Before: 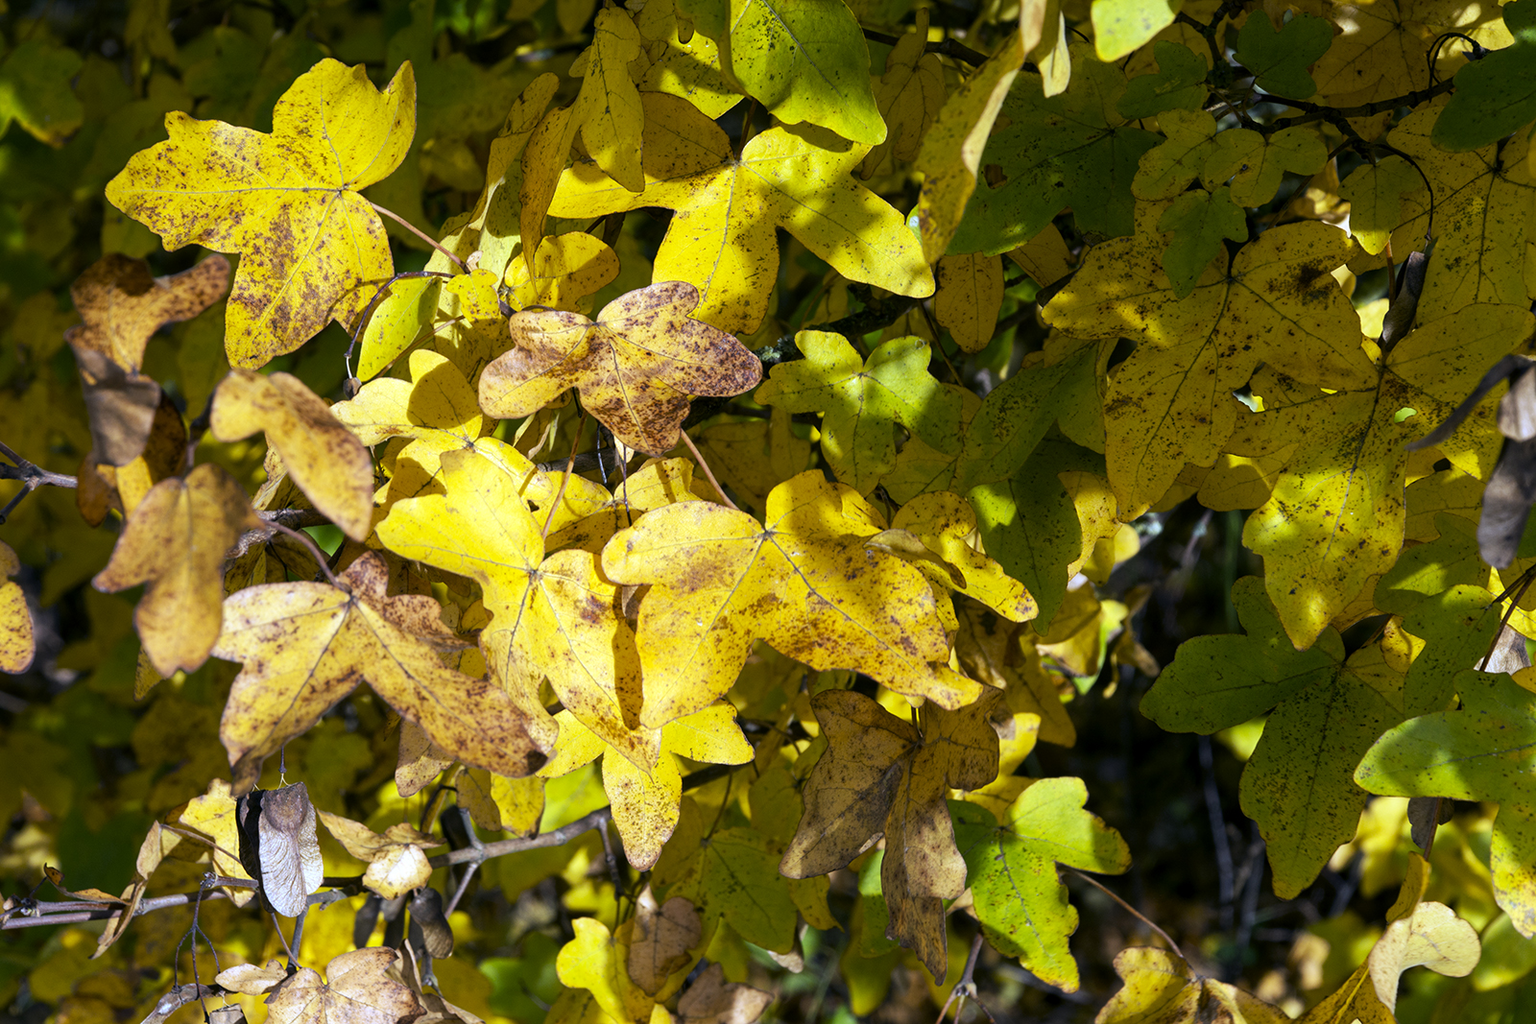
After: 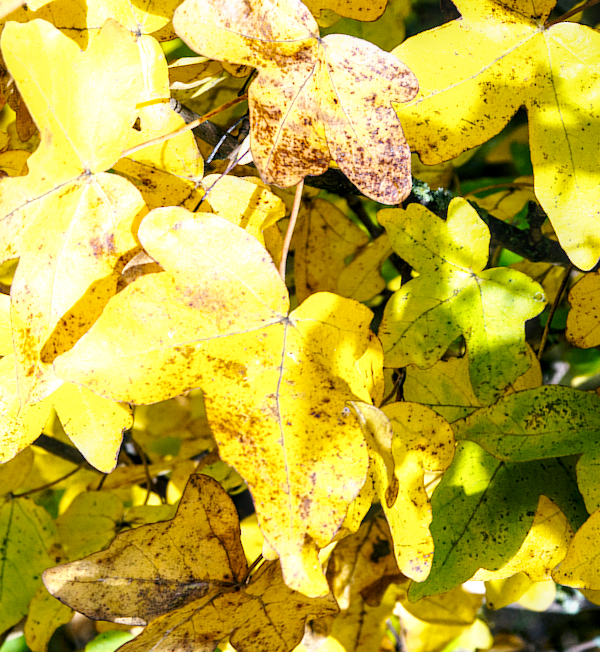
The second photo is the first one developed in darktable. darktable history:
exposure: exposure 0.515 EV, compensate highlight preservation false
crop and rotate: angle -45.96°, top 16.491%, right 0.947%, bottom 11.65%
local contrast: detail 130%
base curve: curves: ch0 [(0, 0) (0.025, 0.046) (0.112, 0.277) (0.467, 0.74) (0.814, 0.929) (1, 0.942)], preserve colors none
